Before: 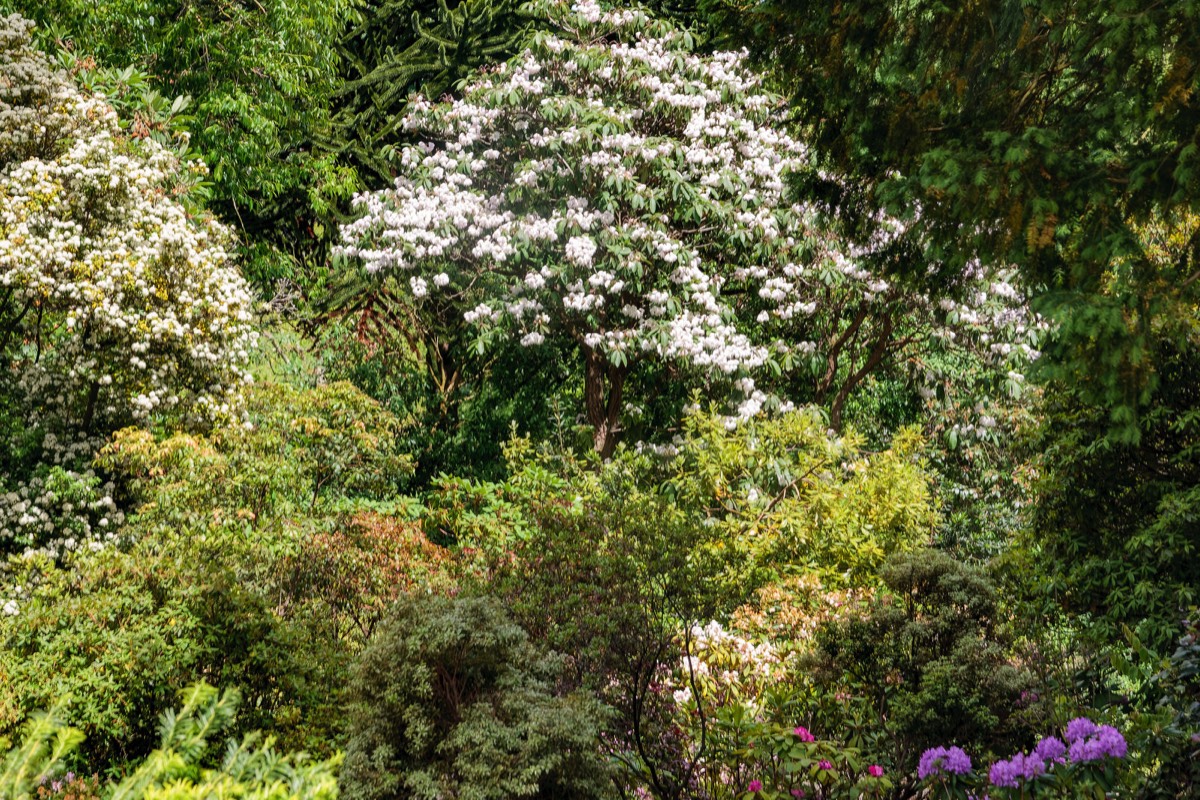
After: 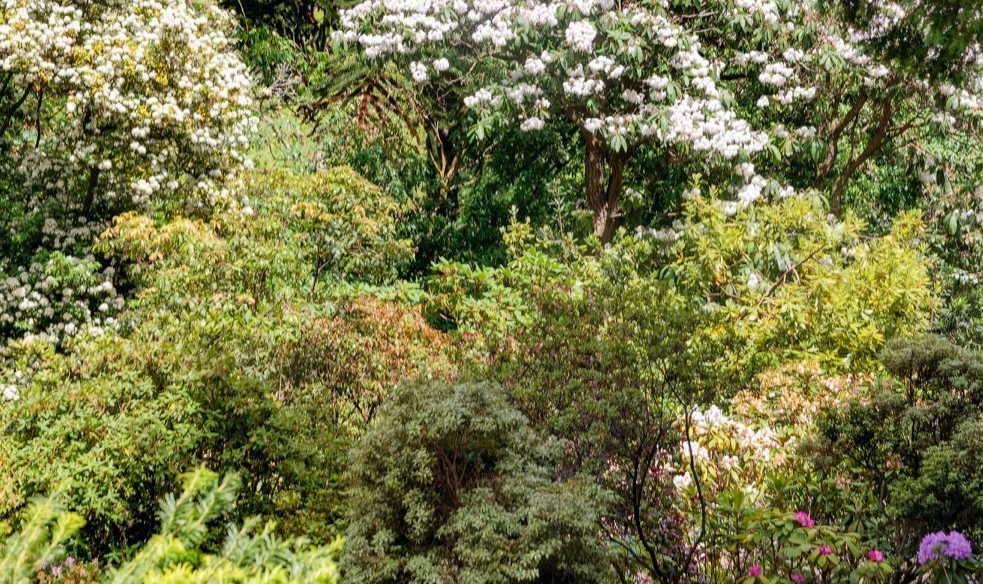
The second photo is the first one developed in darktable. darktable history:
crop: top 26.937%, right 18.016%
